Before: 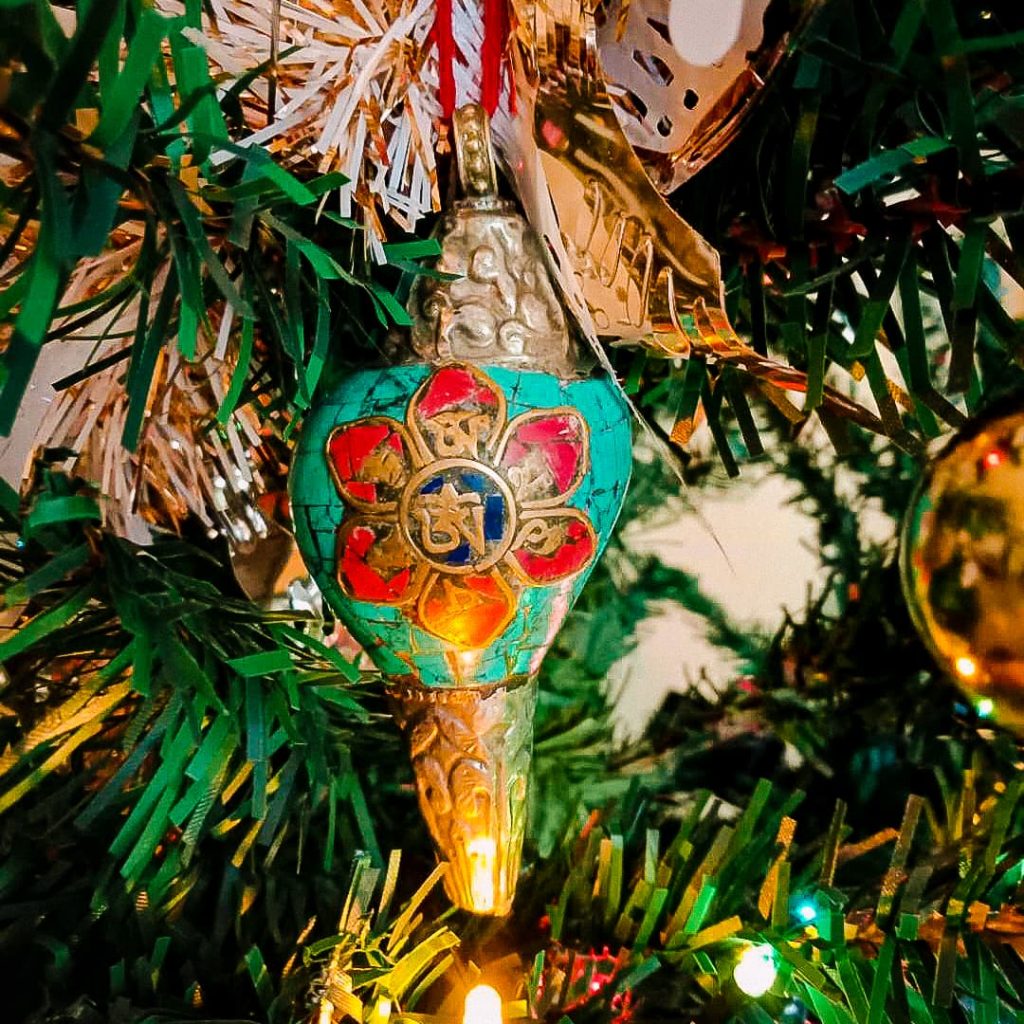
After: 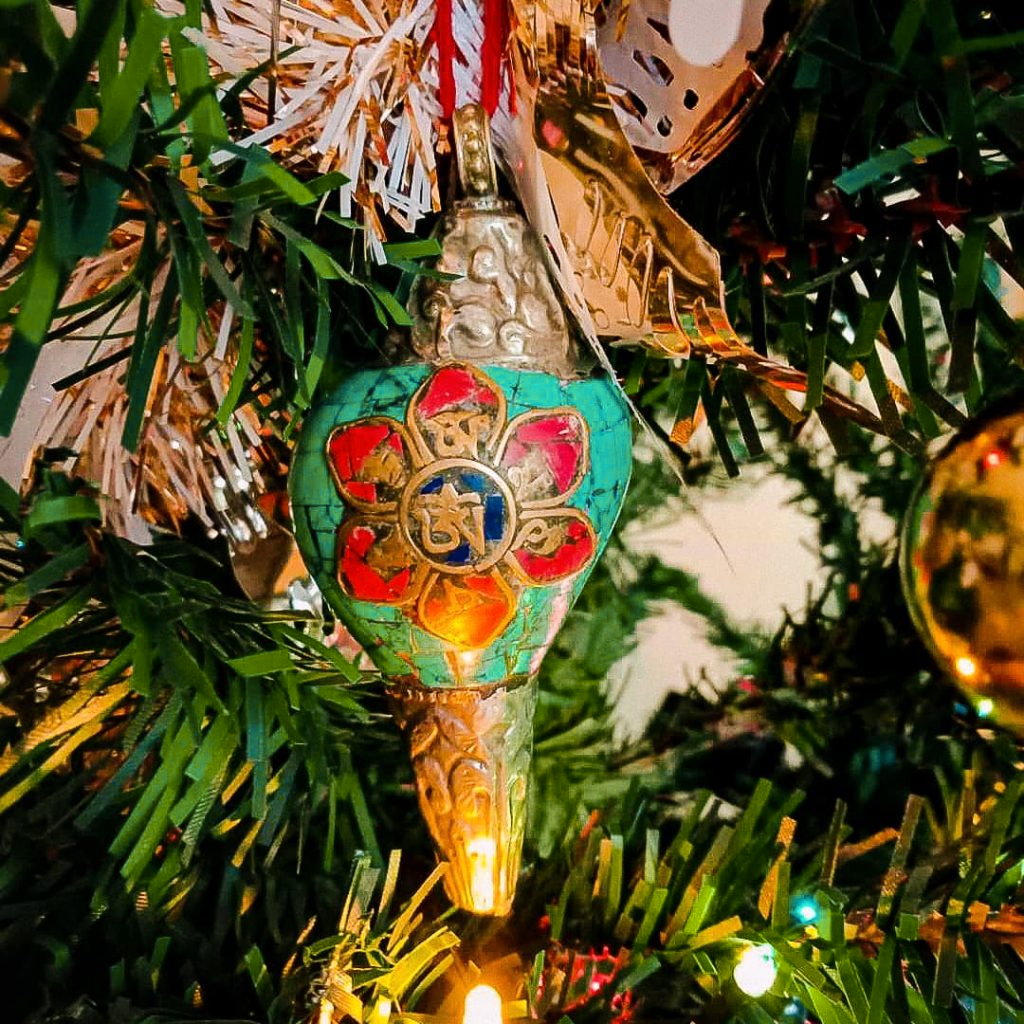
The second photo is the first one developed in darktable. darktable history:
color zones: curves: ch2 [(0, 0.5) (0.143, 0.5) (0.286, 0.489) (0.415, 0.421) (0.571, 0.5) (0.714, 0.5) (0.857, 0.5) (1, 0.5)], mix 28%
tone equalizer: edges refinement/feathering 500, mask exposure compensation -1.57 EV, preserve details no
